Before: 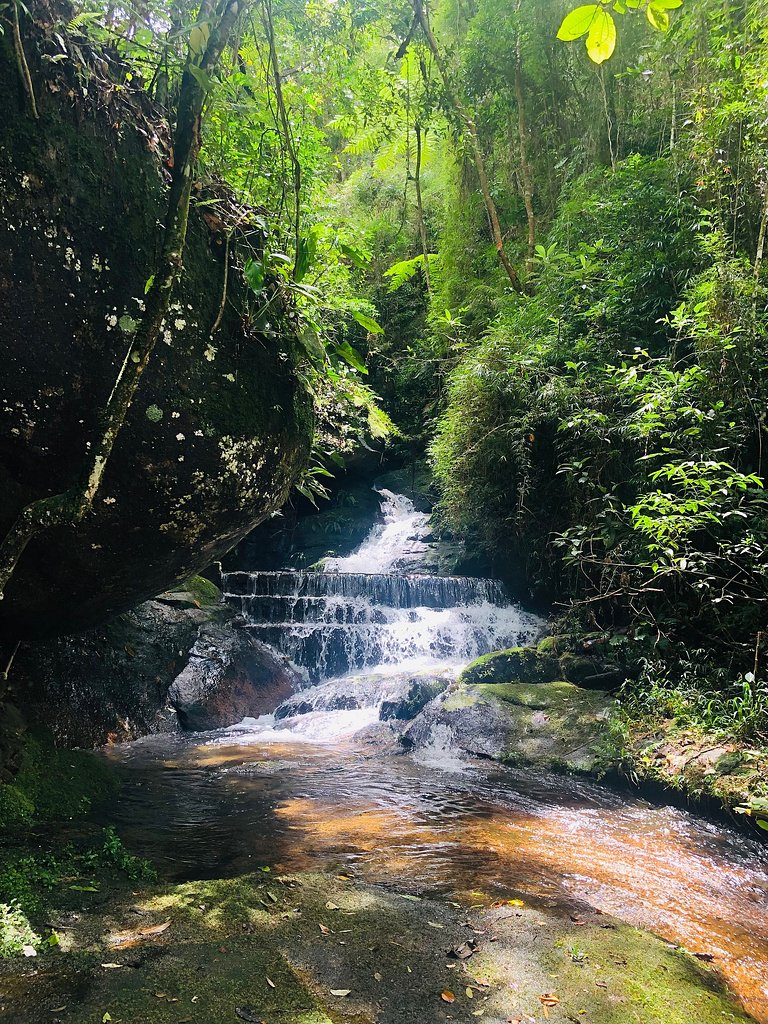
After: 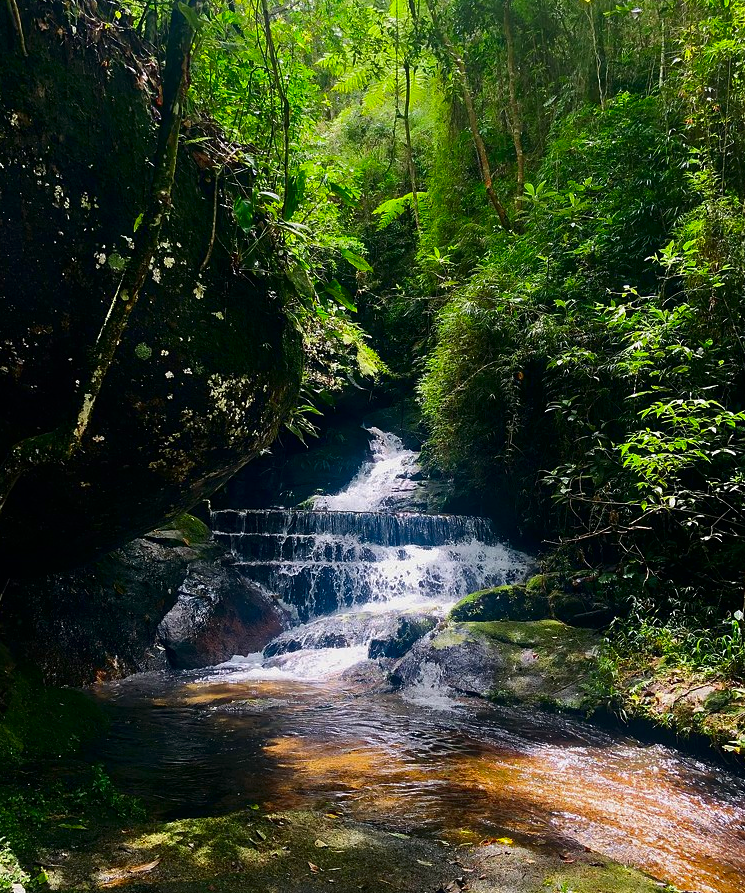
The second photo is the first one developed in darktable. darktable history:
crop: left 1.507%, top 6.147%, right 1.379%, bottom 6.637%
contrast brightness saturation: brightness -0.25, saturation 0.2
